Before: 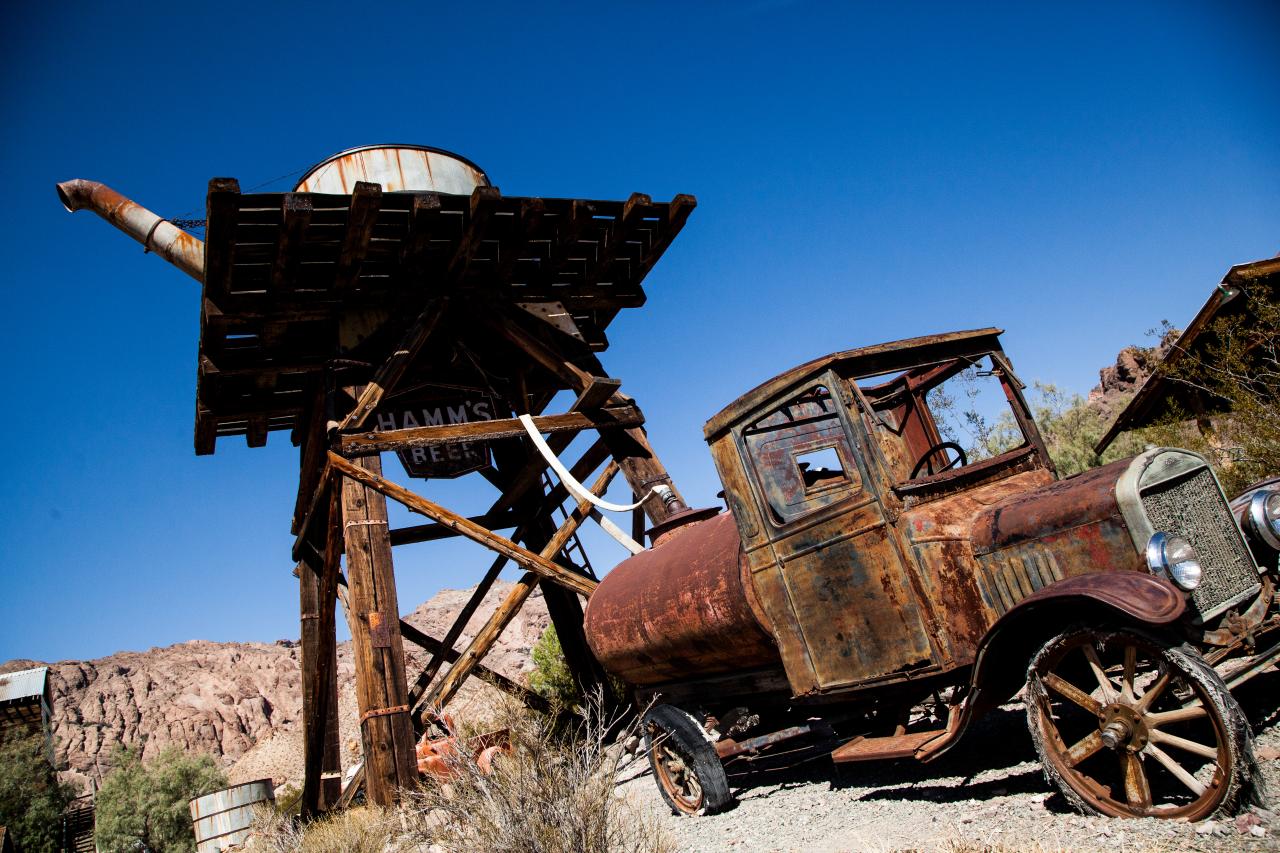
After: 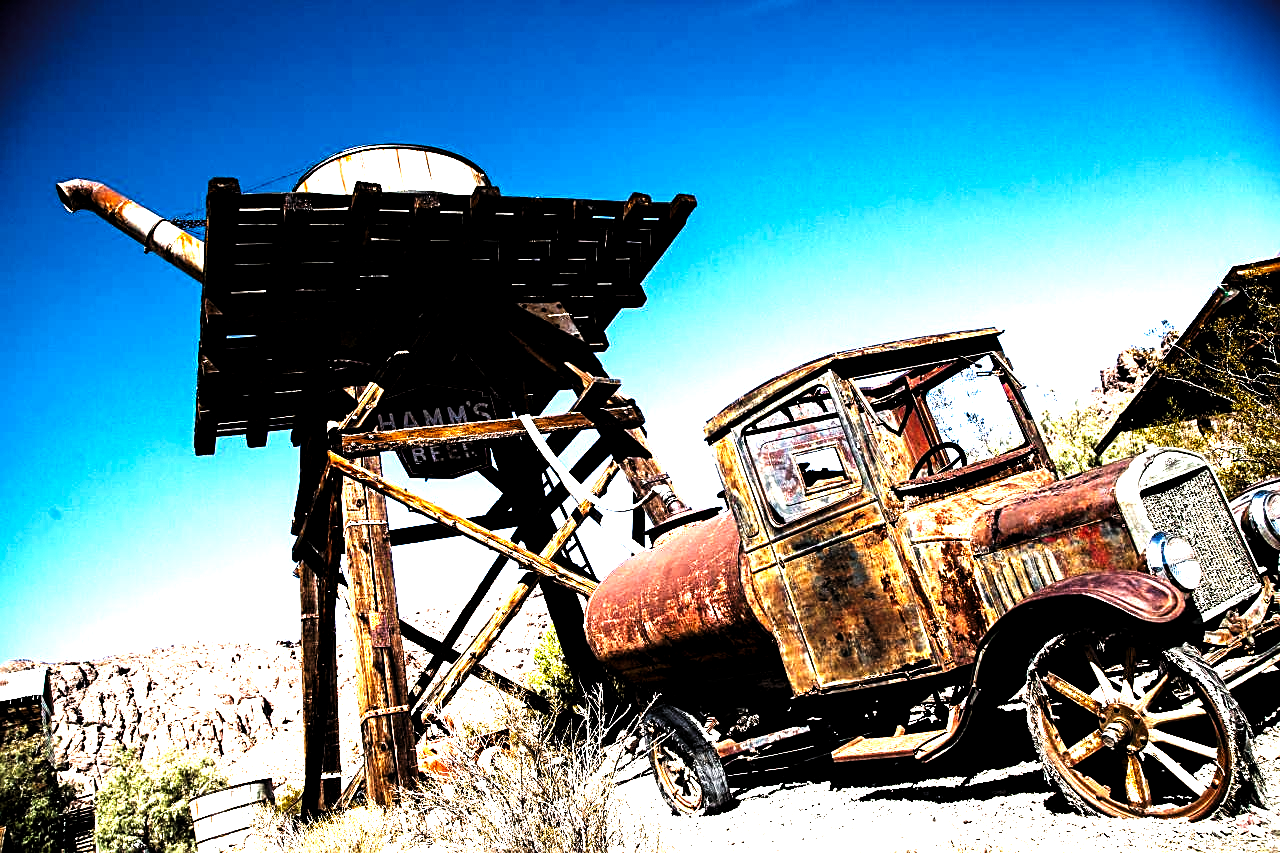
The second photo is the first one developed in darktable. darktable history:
levels: levels [0.044, 0.475, 0.791]
base curve: curves: ch0 [(0, 0) (0.007, 0.004) (0.027, 0.03) (0.046, 0.07) (0.207, 0.54) (0.442, 0.872) (0.673, 0.972) (1, 1)], preserve colors none
sharpen: on, module defaults
